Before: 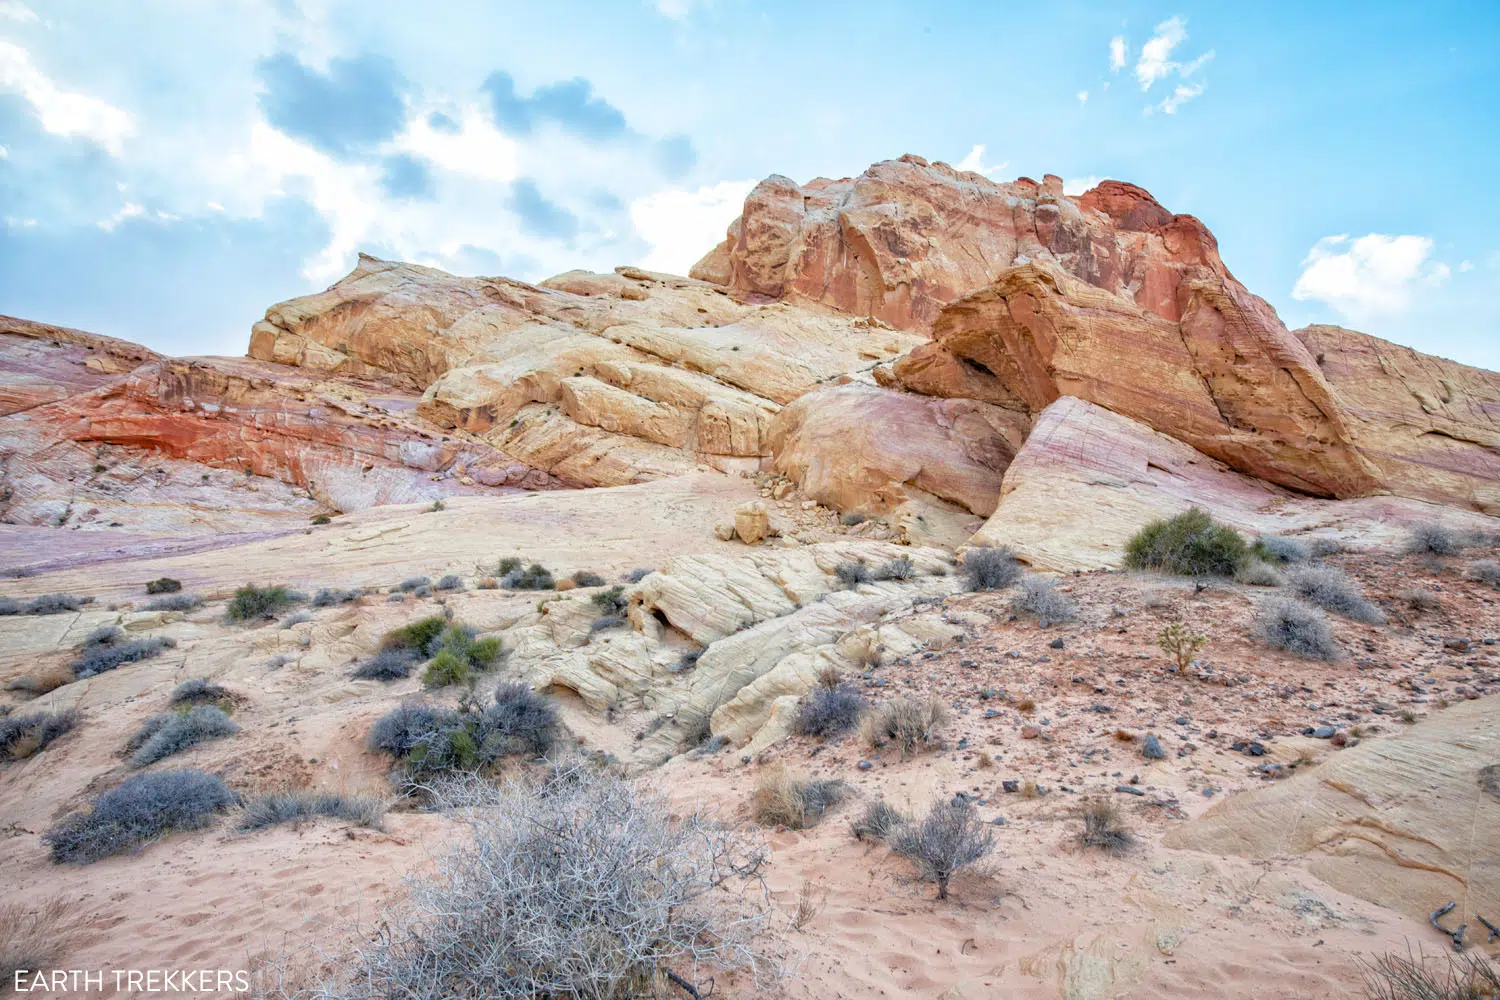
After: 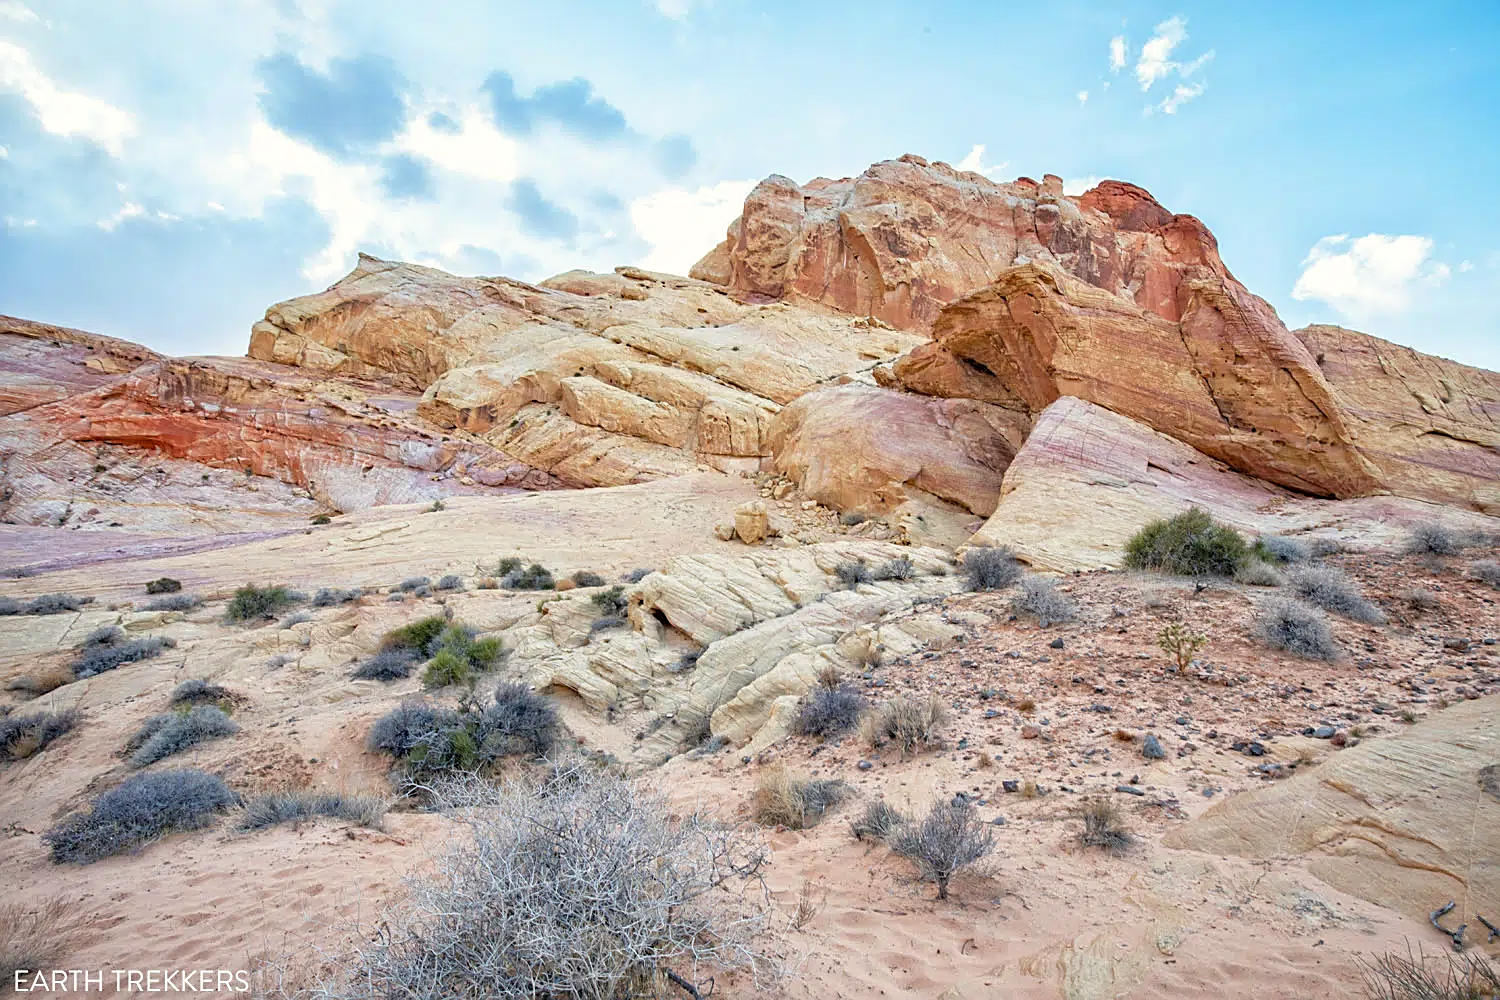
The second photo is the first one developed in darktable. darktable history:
color correction: highlights b* 3.05
sharpen: on, module defaults
